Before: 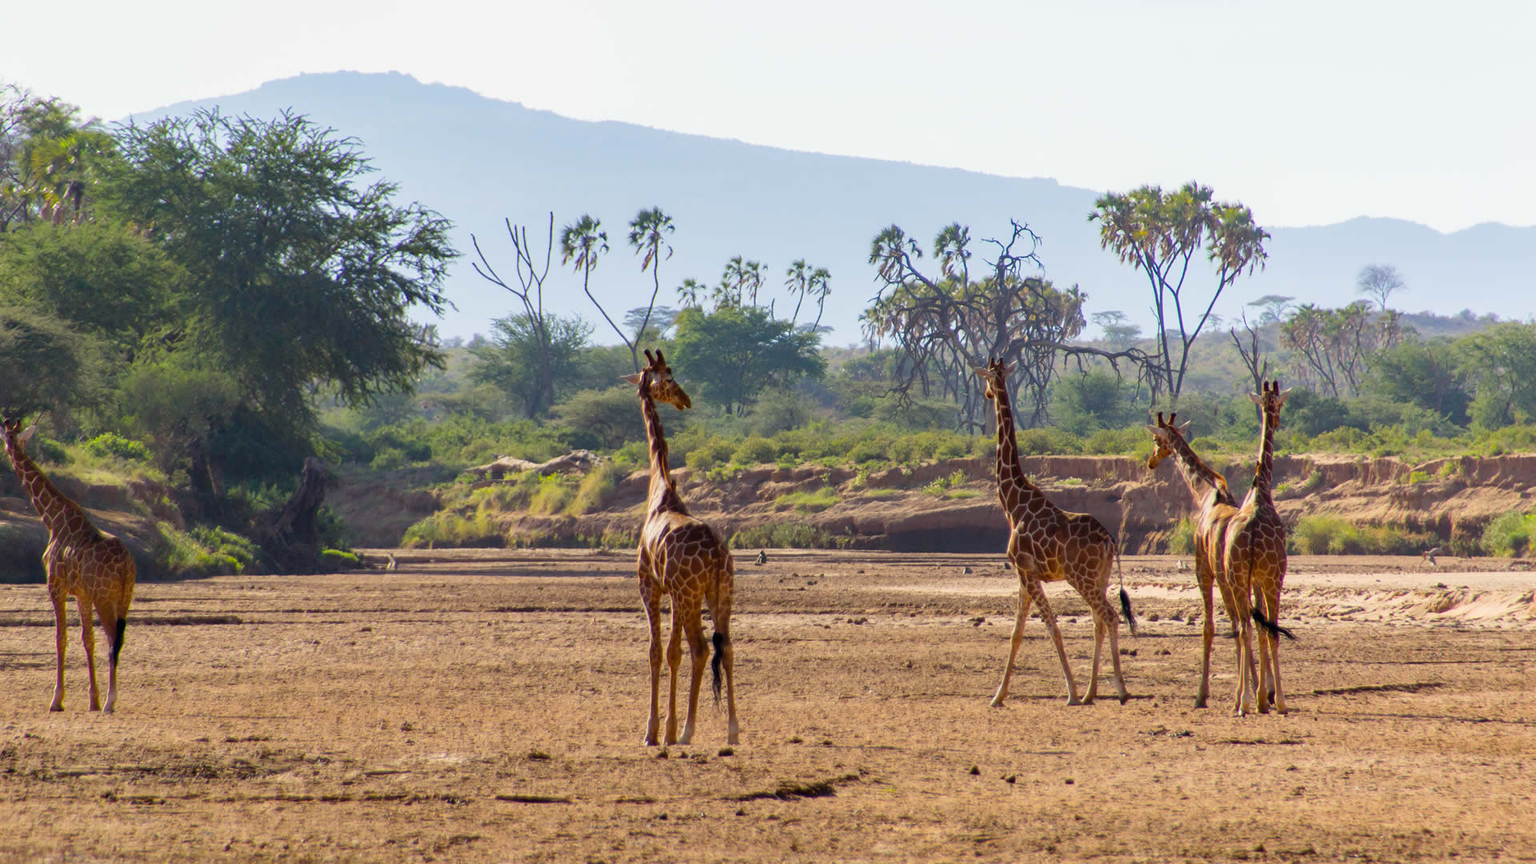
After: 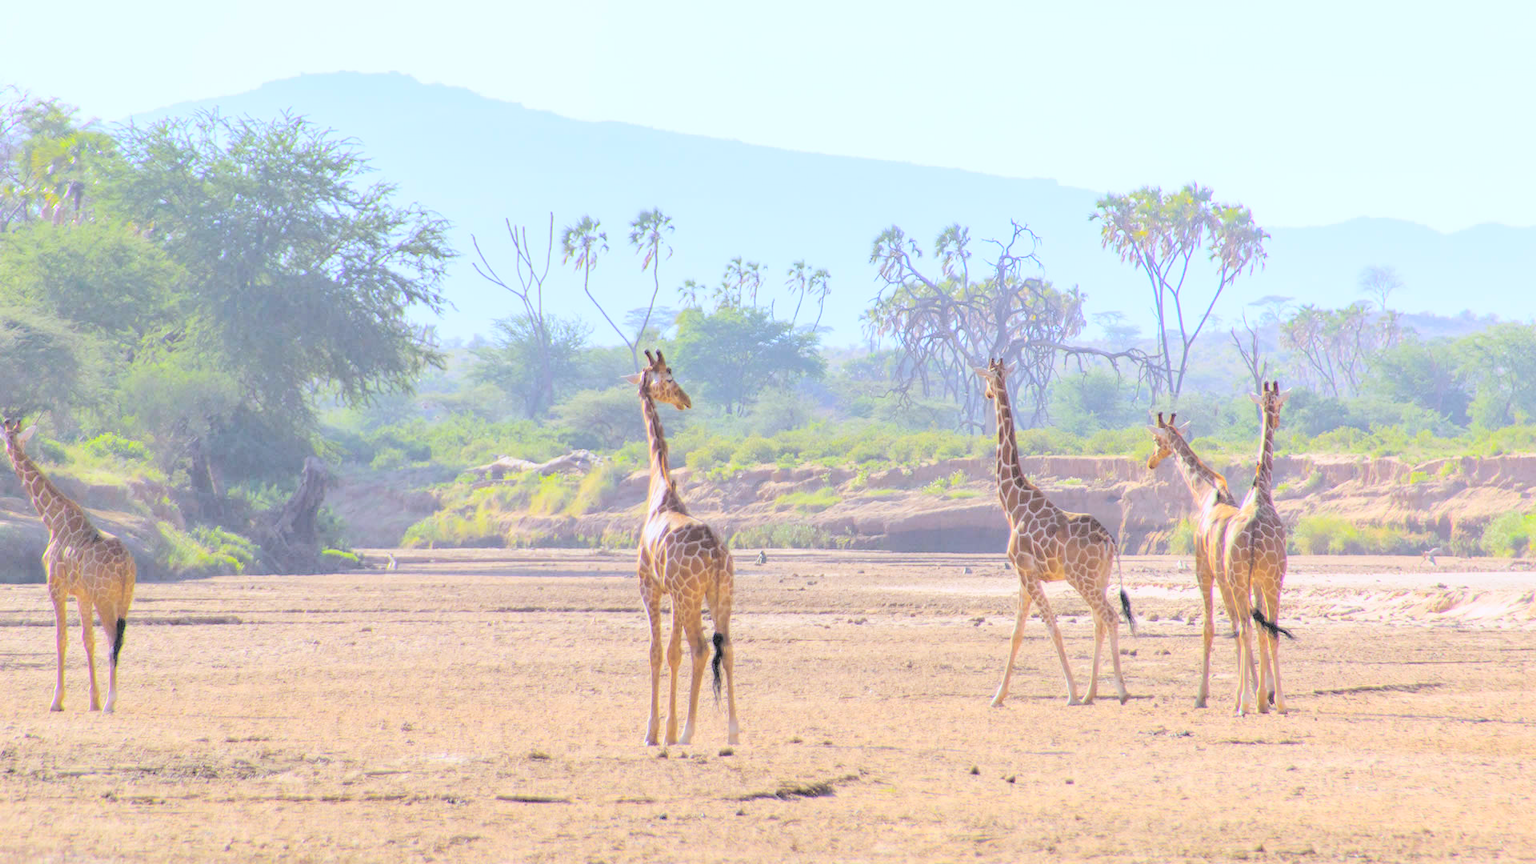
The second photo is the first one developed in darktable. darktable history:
contrast brightness saturation: brightness 1
white balance: red 0.948, green 1.02, blue 1.176
